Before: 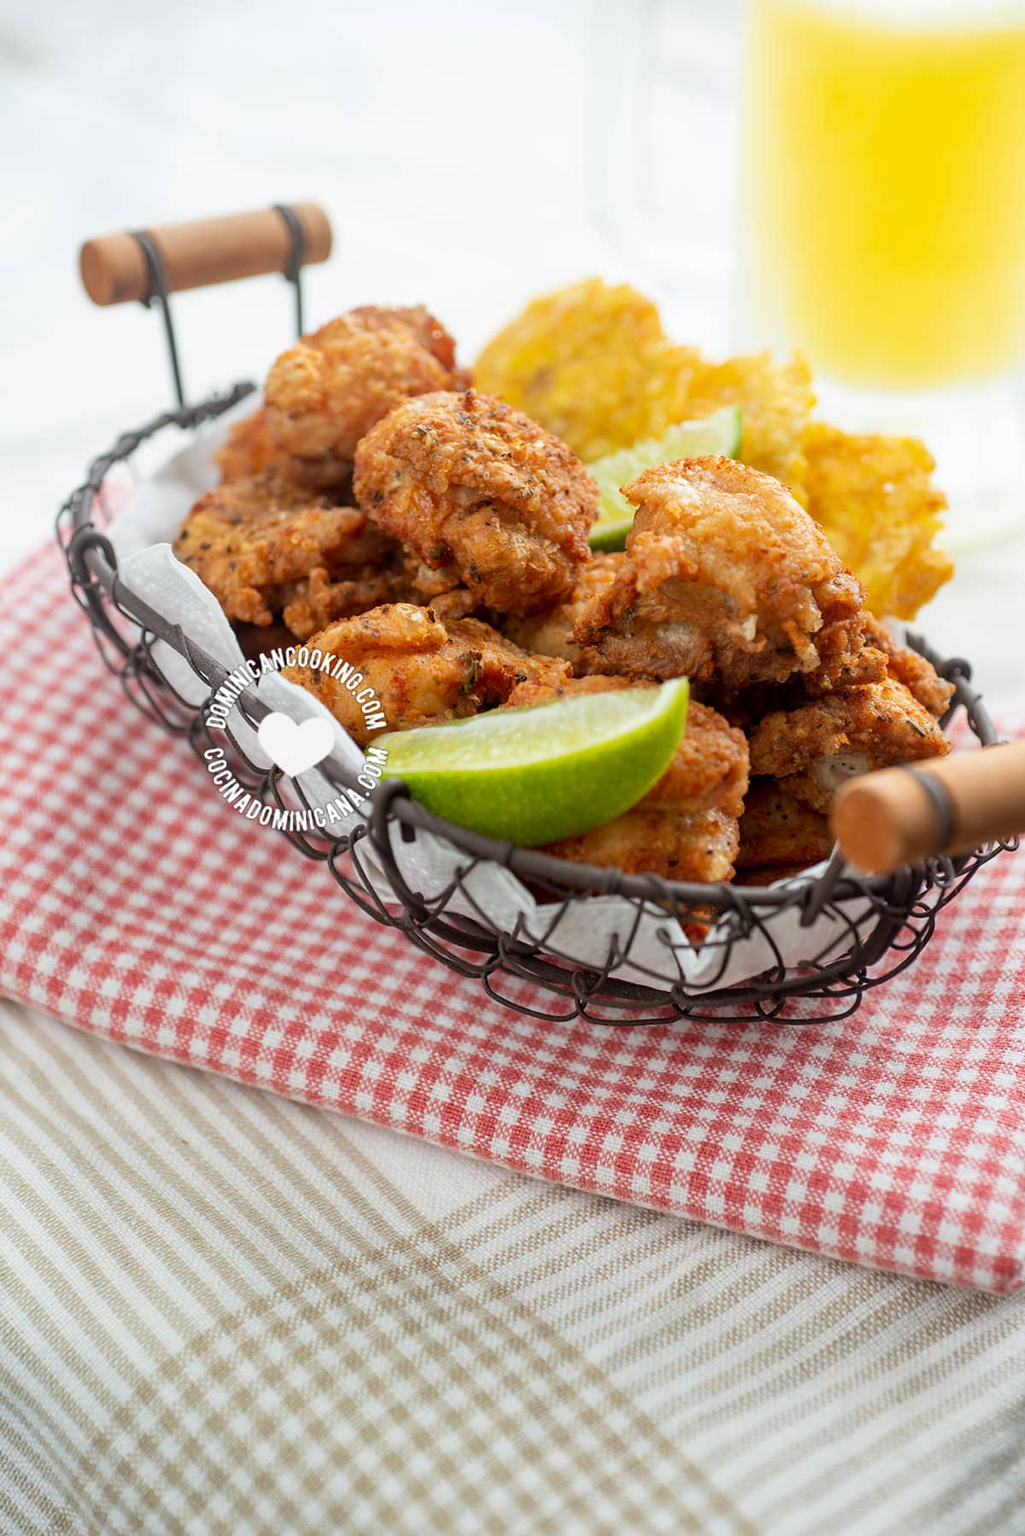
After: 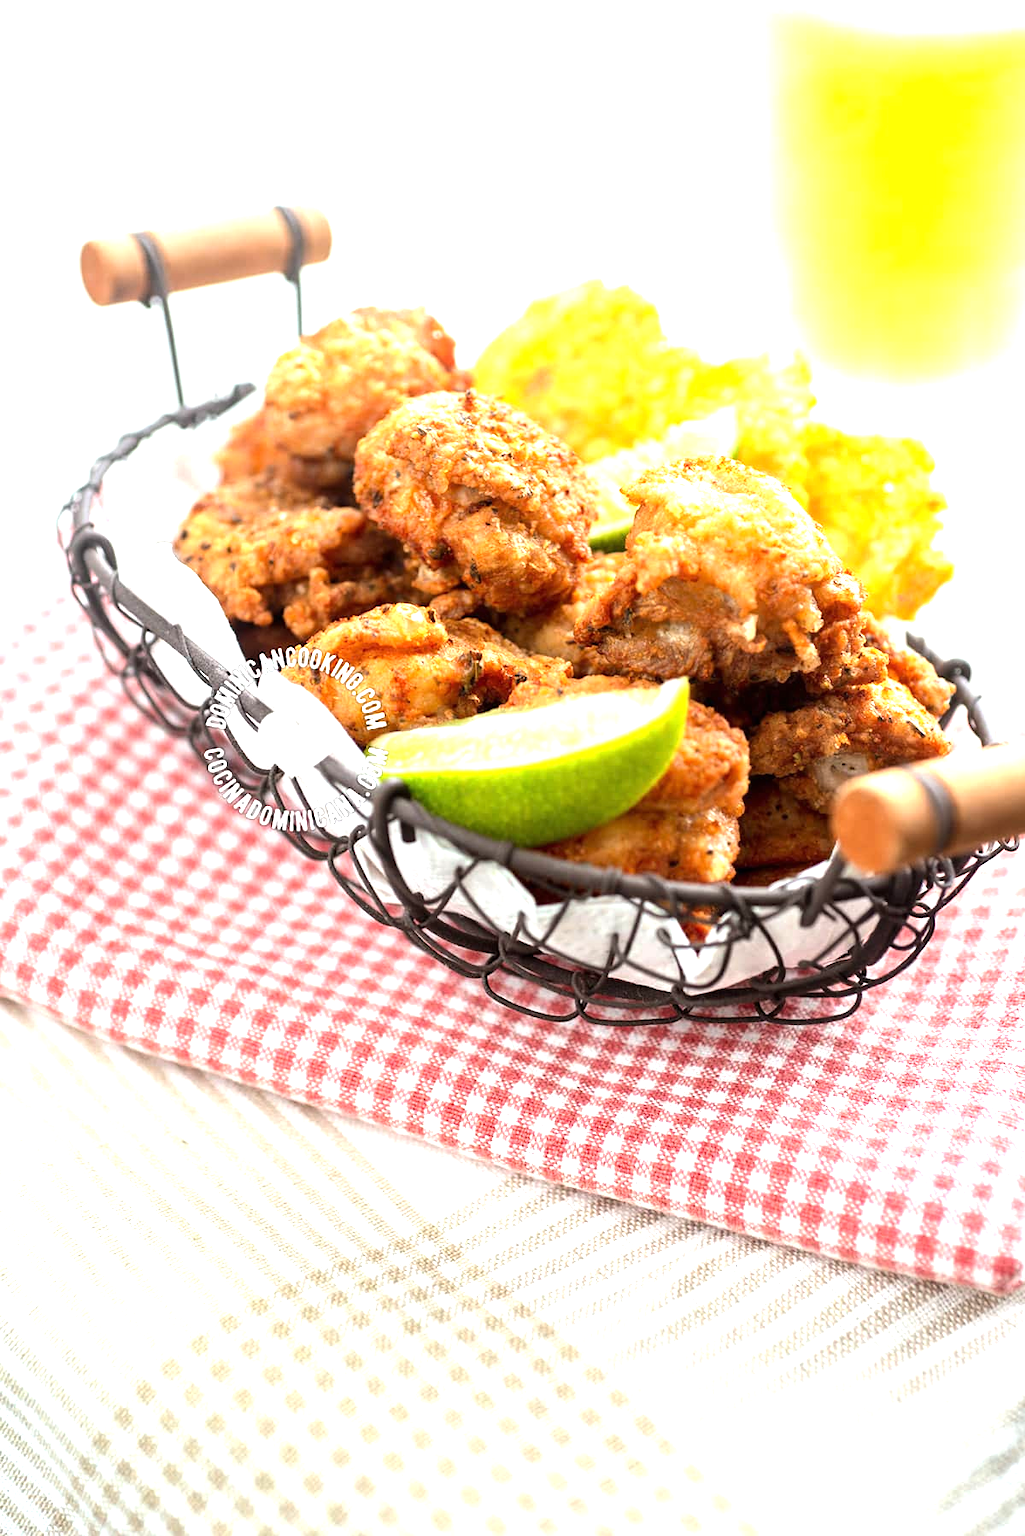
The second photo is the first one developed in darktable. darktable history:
exposure: black level correction 0, exposure 0.898 EV, compensate highlight preservation false
tone equalizer: -8 EV -0.426 EV, -7 EV -0.372 EV, -6 EV -0.307 EV, -5 EV -0.202 EV, -3 EV 0.206 EV, -2 EV 0.33 EV, -1 EV 0.404 EV, +0 EV 0.404 EV, edges refinement/feathering 500, mask exposure compensation -1.57 EV, preserve details no
